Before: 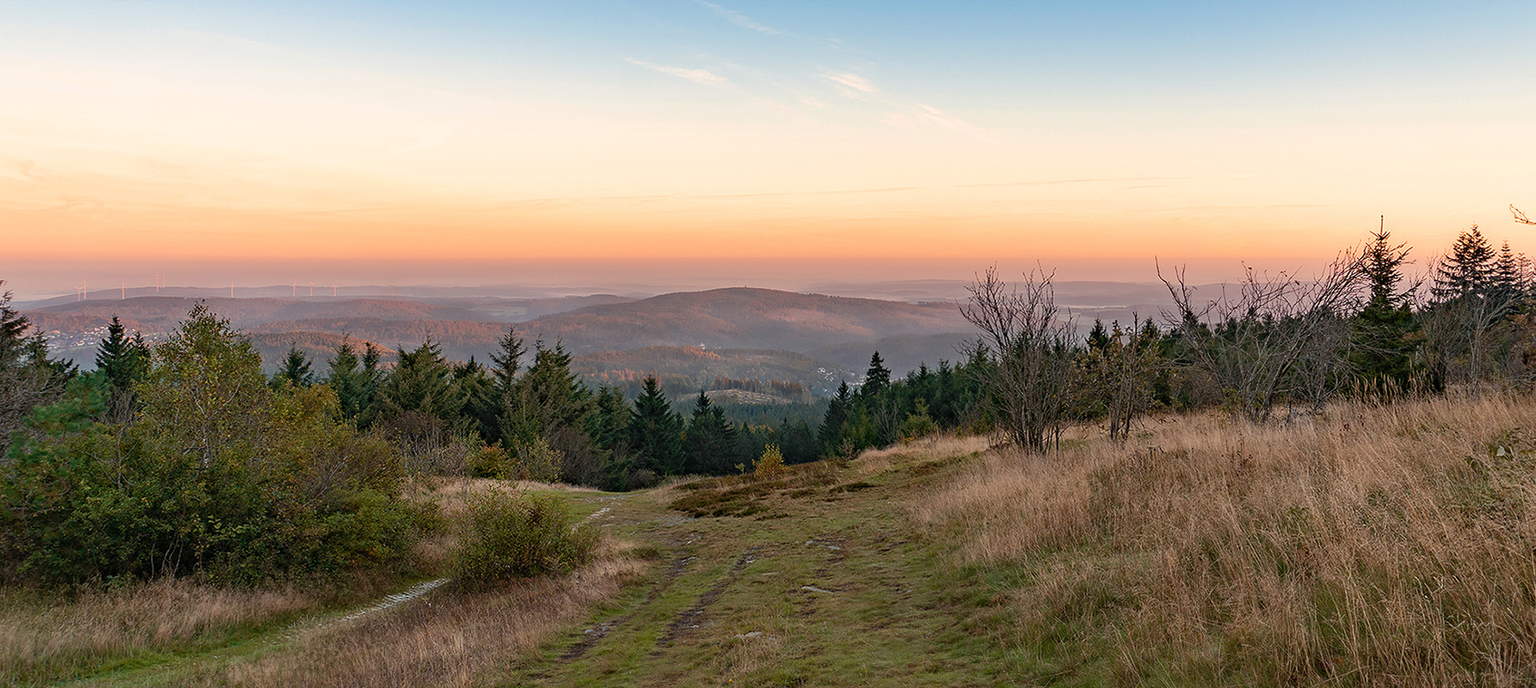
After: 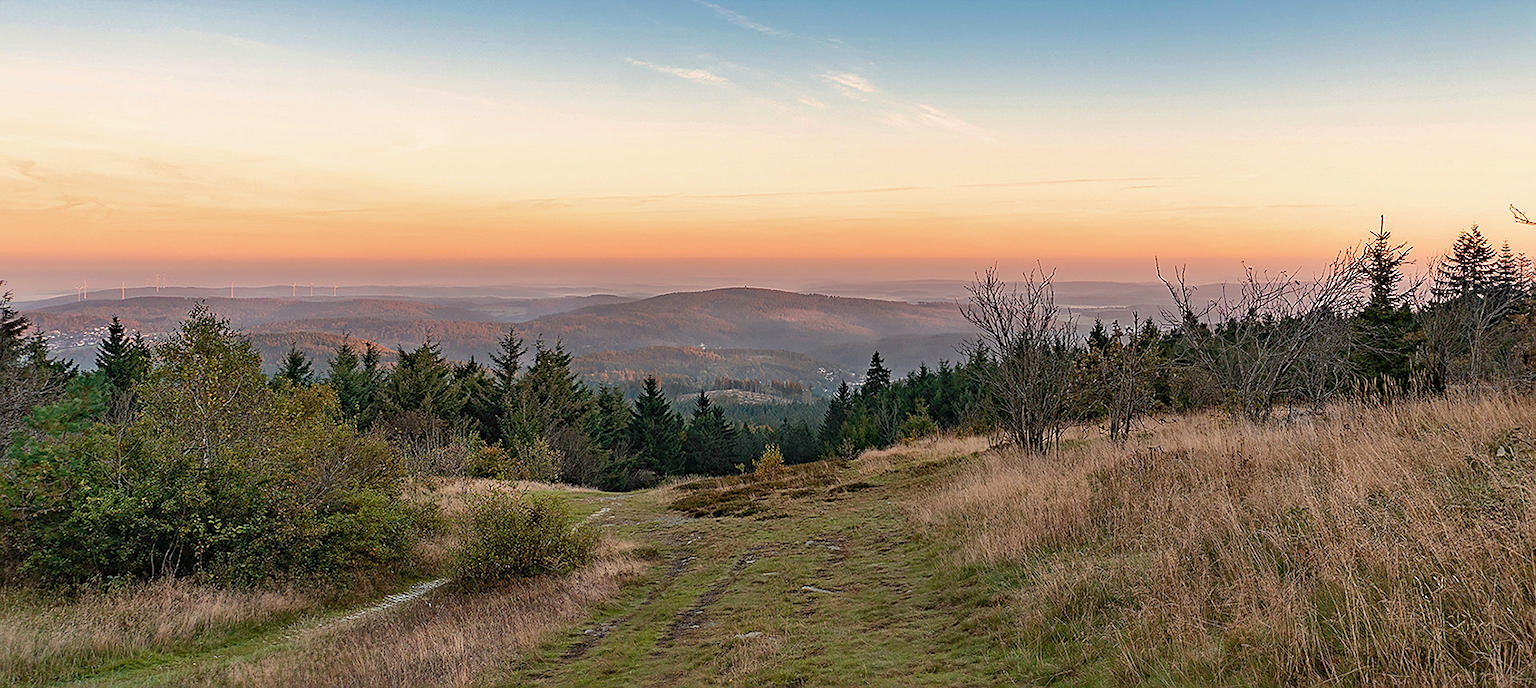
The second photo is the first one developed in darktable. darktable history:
shadows and highlights: soften with gaussian
sharpen: radius 1.967
